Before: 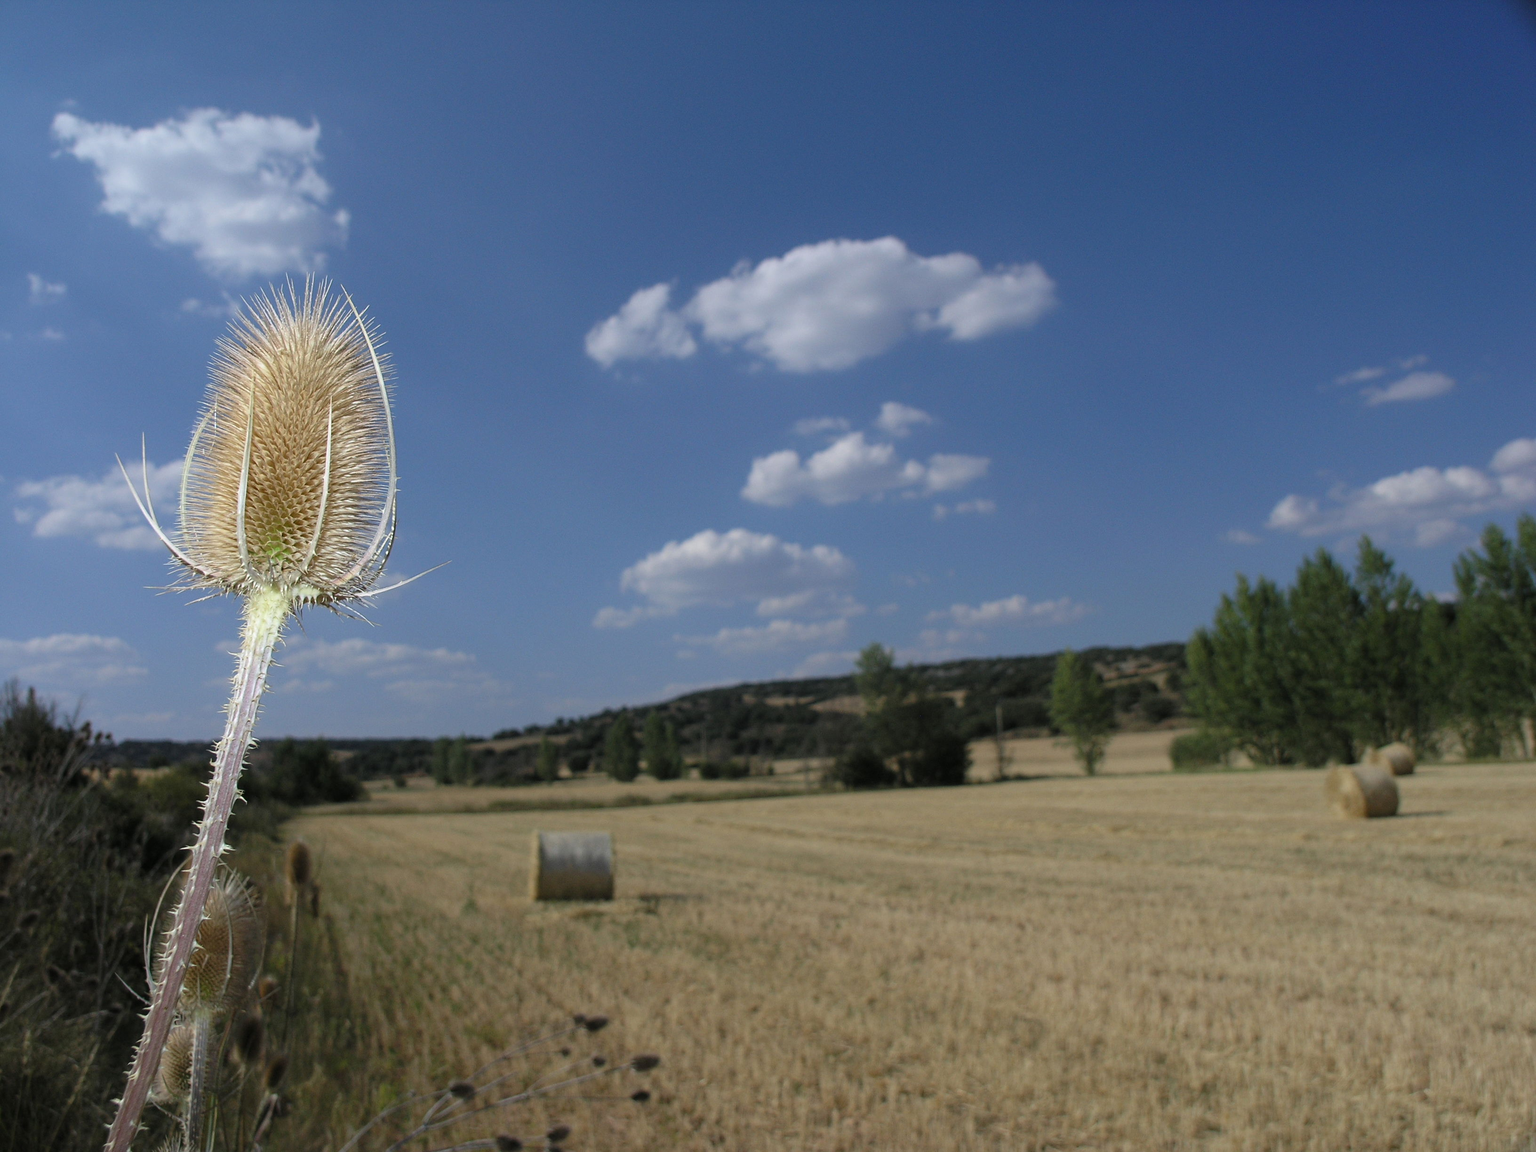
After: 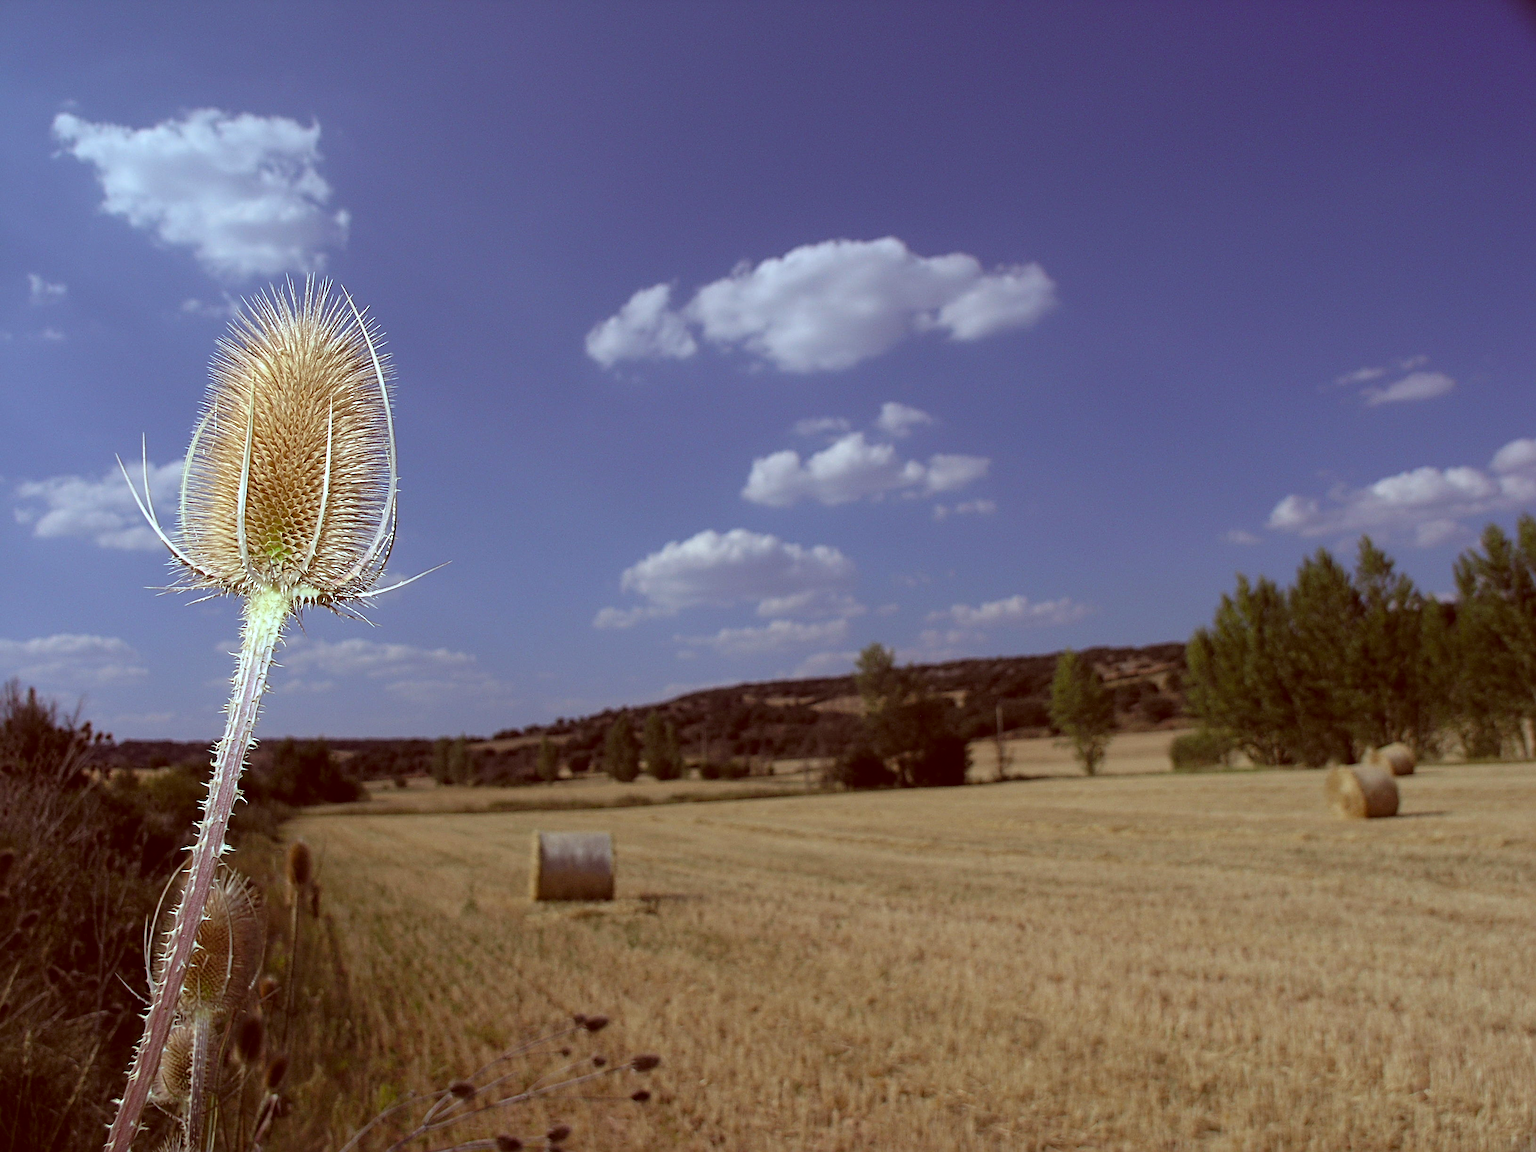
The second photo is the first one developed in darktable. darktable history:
white balance: red 0.976, blue 1.04
sharpen: radius 4
color correction: highlights a* -7.23, highlights b* -0.161, shadows a* 20.08, shadows b* 11.73
color balance: contrast 8.5%, output saturation 105%
